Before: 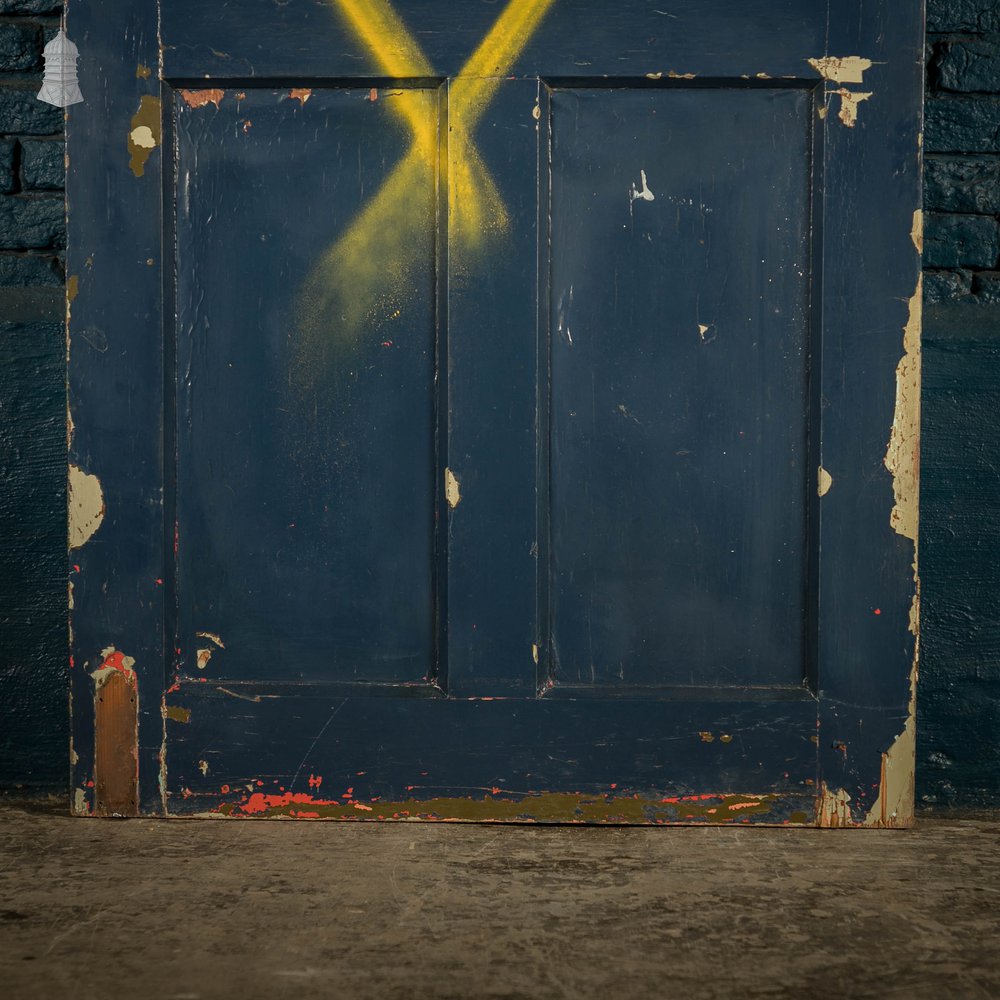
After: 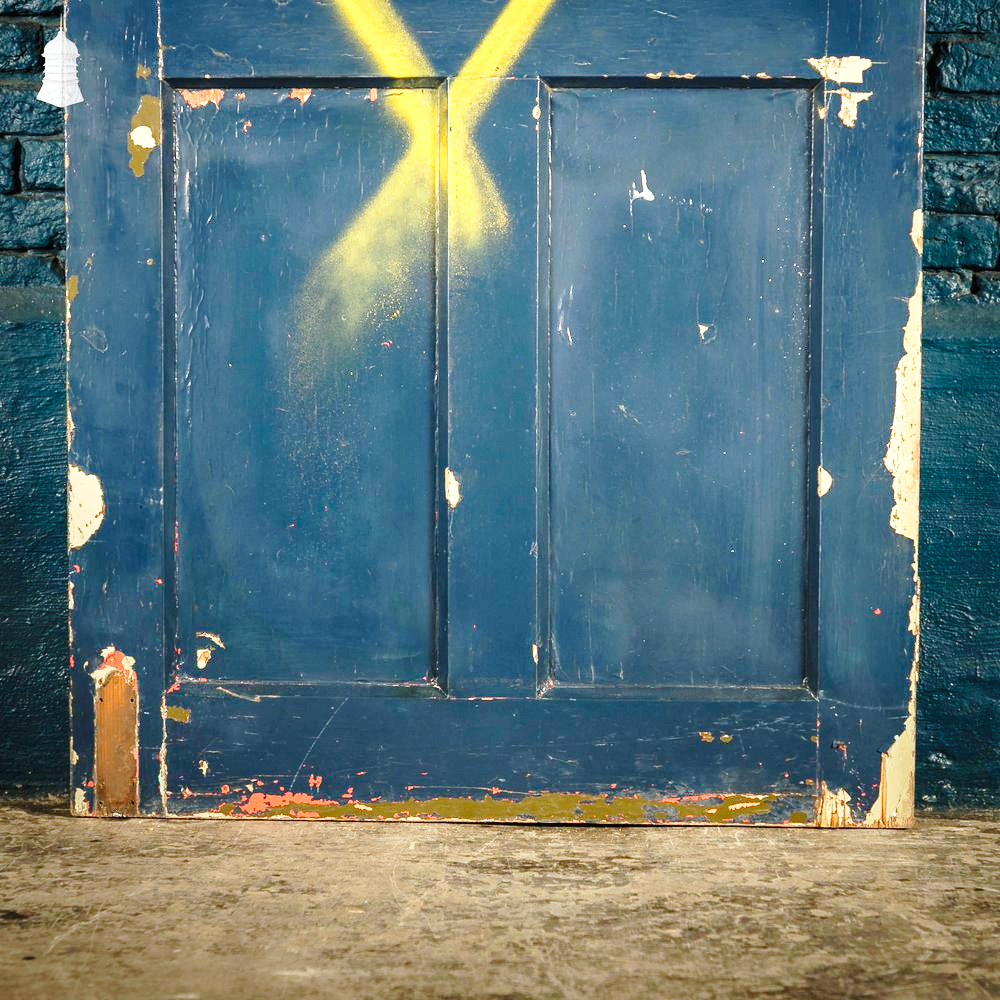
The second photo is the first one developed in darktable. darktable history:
exposure: black level correction 0, exposure 1.35 EV, compensate exposure bias true, compensate highlight preservation false
base curve: curves: ch0 [(0, 0) (0.028, 0.03) (0.121, 0.232) (0.46, 0.748) (0.859, 0.968) (1, 1)], preserve colors none
